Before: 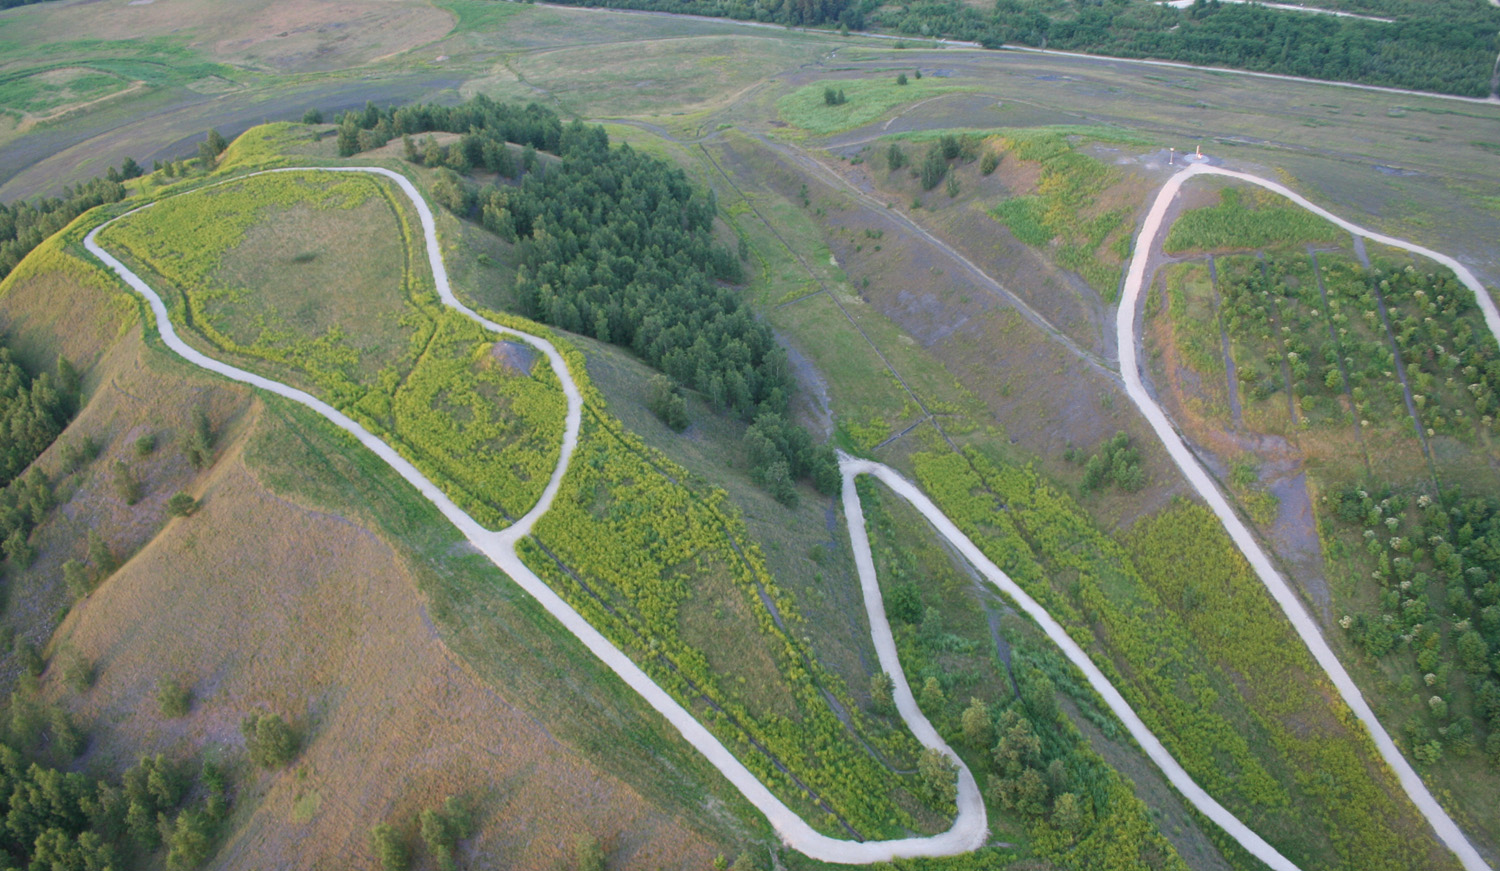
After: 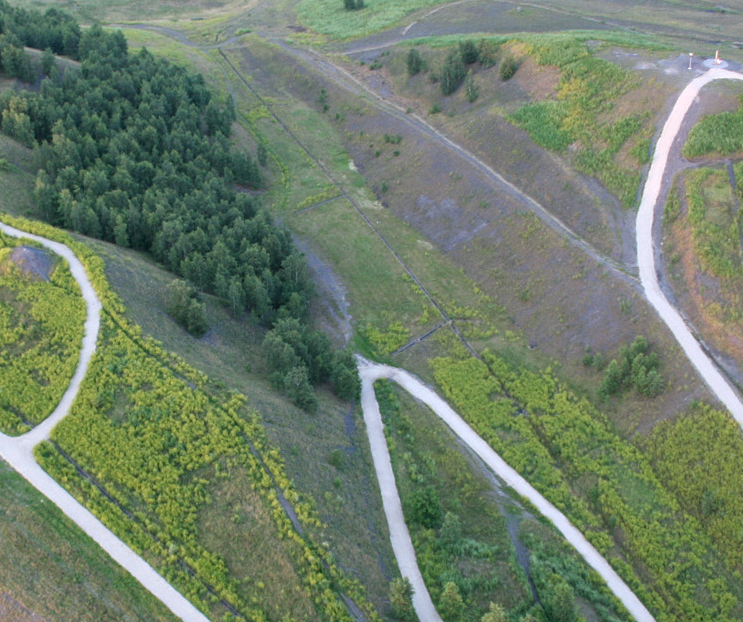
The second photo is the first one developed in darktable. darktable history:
white balance: red 0.988, blue 1.017
local contrast: detail 130%
crop: left 32.075%, top 10.976%, right 18.355%, bottom 17.596%
